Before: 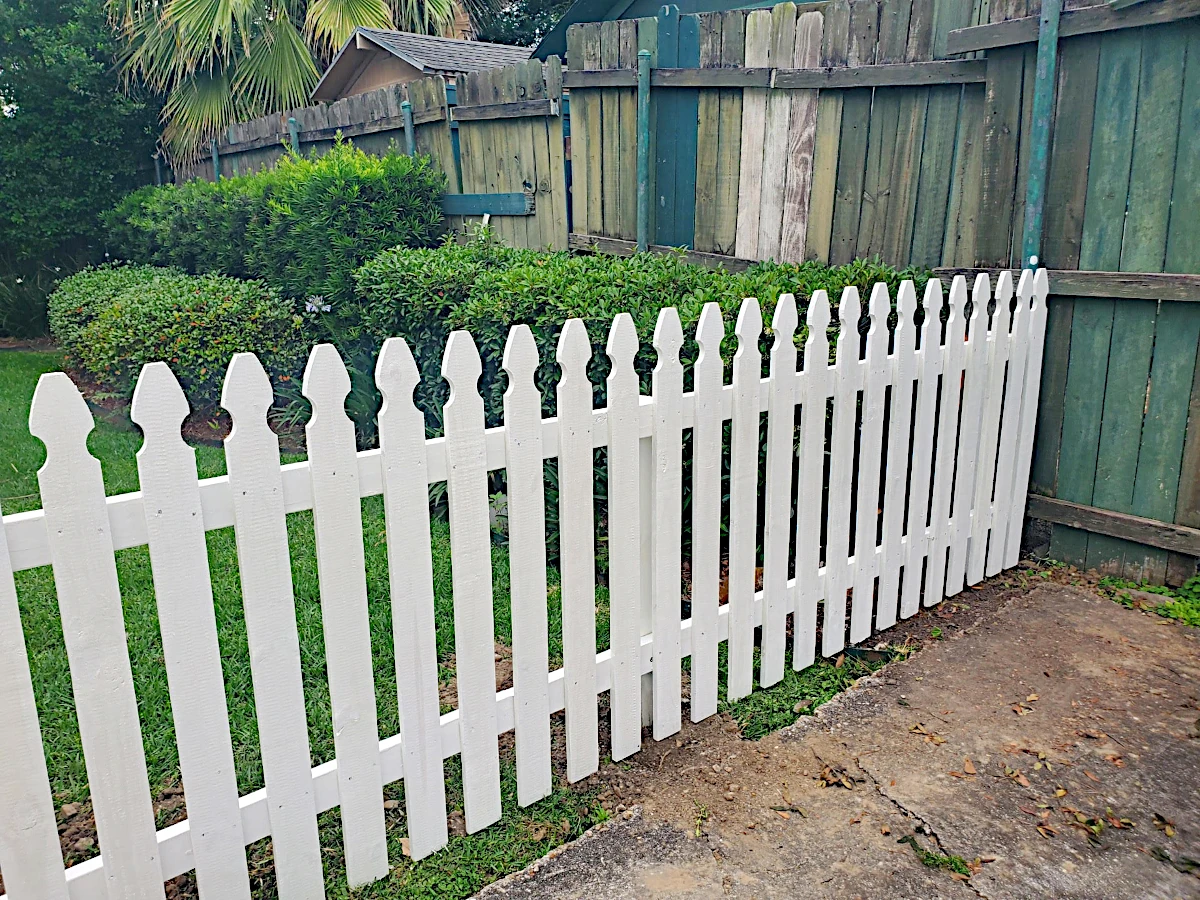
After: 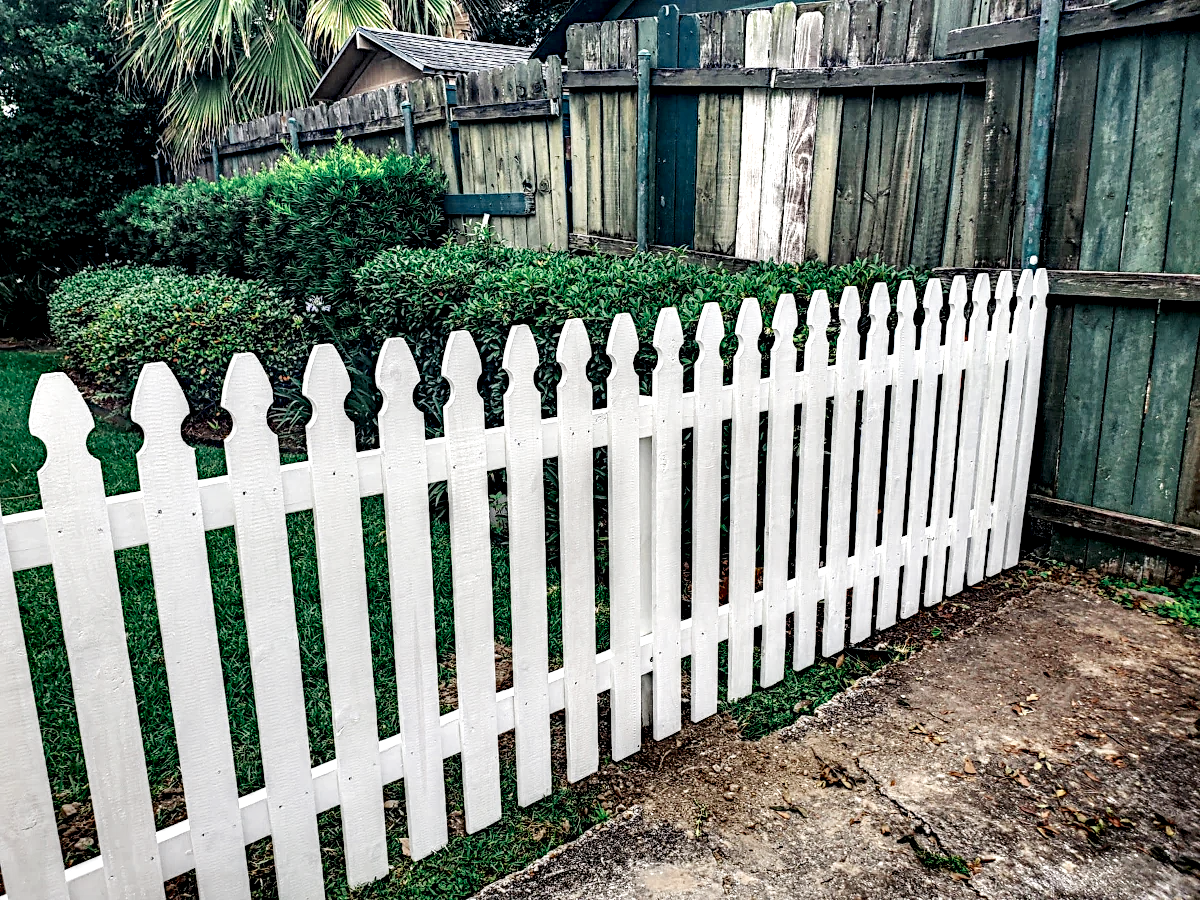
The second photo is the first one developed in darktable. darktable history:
exposure: compensate highlight preservation false
local contrast: shadows 180%, detail 224%
tone curve: curves: ch0 [(0, 0.021) (0.049, 0.044) (0.158, 0.113) (0.351, 0.331) (0.485, 0.505) (0.656, 0.696) (0.868, 0.887) (1, 0.969)]; ch1 [(0, 0) (0.322, 0.328) (0.434, 0.438) (0.473, 0.477) (0.502, 0.503) (0.522, 0.526) (0.564, 0.591) (0.602, 0.632) (0.677, 0.701) (0.859, 0.885) (1, 1)]; ch2 [(0, 0) (0.33, 0.301) (0.452, 0.434) (0.502, 0.505) (0.535, 0.554) (0.565, 0.598) (0.618, 0.629) (1, 1)], preserve colors none
color zones: curves: ch0 [(0, 0.5) (0.125, 0.4) (0.25, 0.5) (0.375, 0.4) (0.5, 0.4) (0.625, 0.35) (0.75, 0.35) (0.875, 0.5)]; ch1 [(0, 0.35) (0.125, 0.45) (0.25, 0.35) (0.375, 0.35) (0.5, 0.35) (0.625, 0.35) (0.75, 0.45) (0.875, 0.35)]; ch2 [(0, 0.6) (0.125, 0.5) (0.25, 0.5) (0.375, 0.6) (0.5, 0.6) (0.625, 0.5) (0.75, 0.5) (0.875, 0.5)]
